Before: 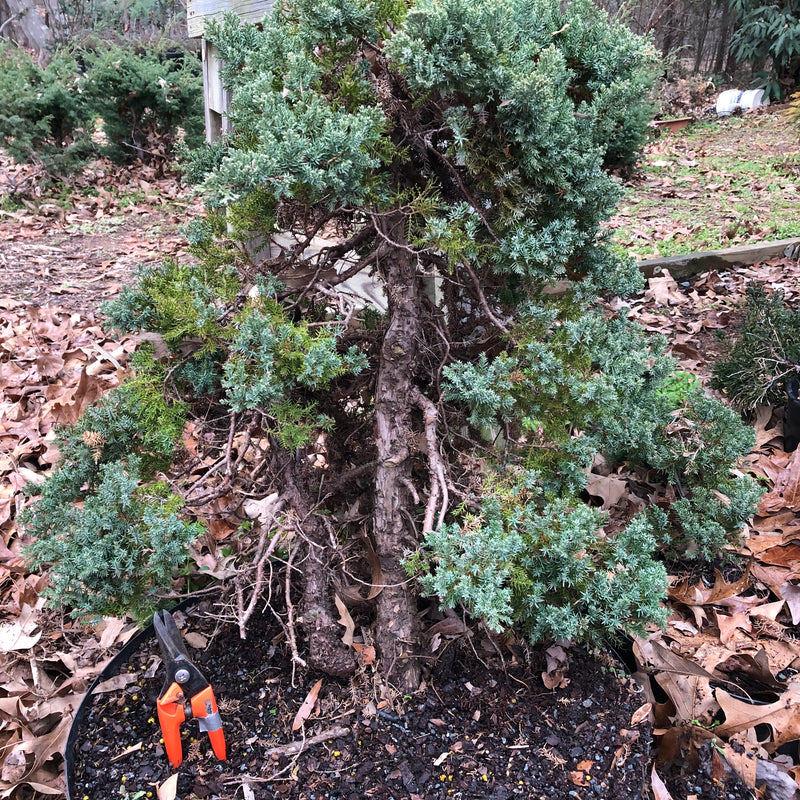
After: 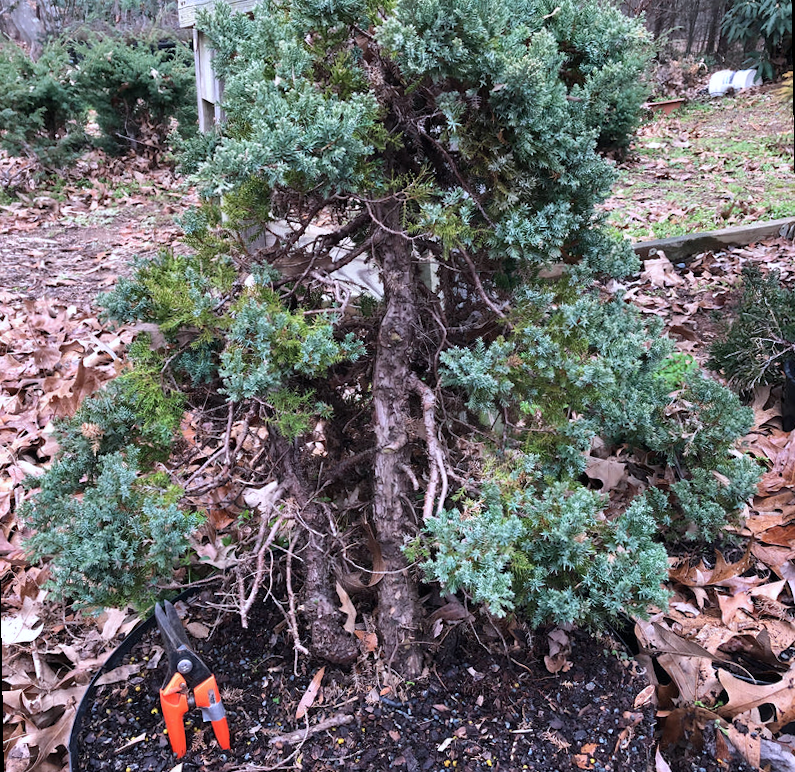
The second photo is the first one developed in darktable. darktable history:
rotate and perspective: rotation -1°, crop left 0.011, crop right 0.989, crop top 0.025, crop bottom 0.975
color calibration: illuminant as shot in camera, x 0.358, y 0.373, temperature 4628.91 K
